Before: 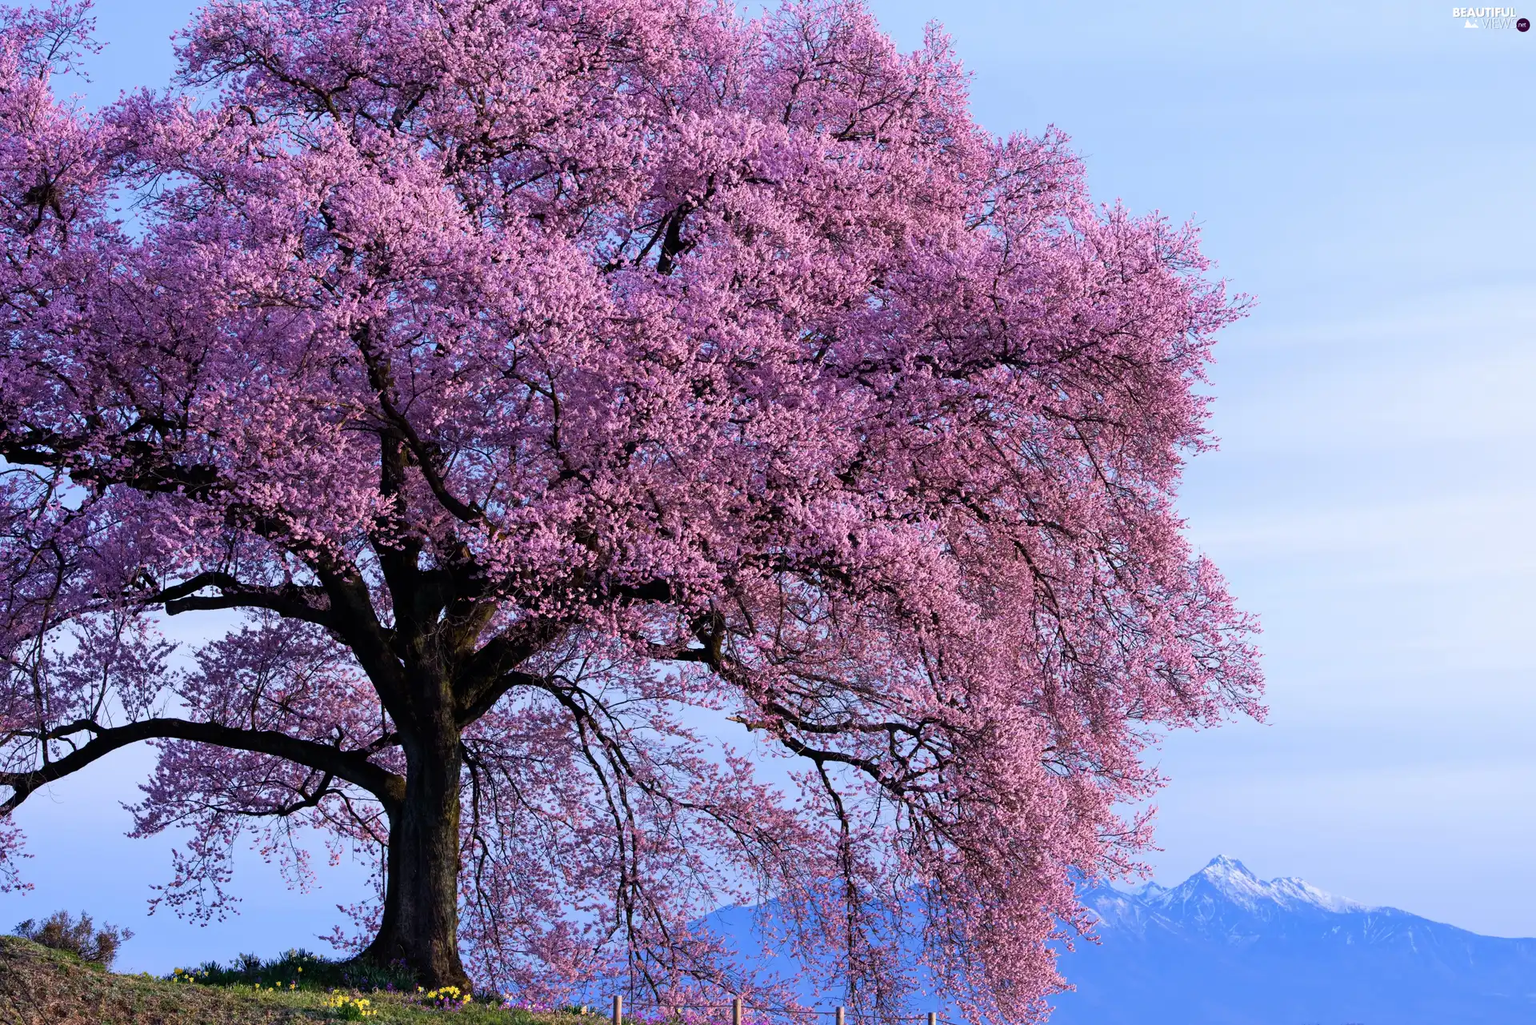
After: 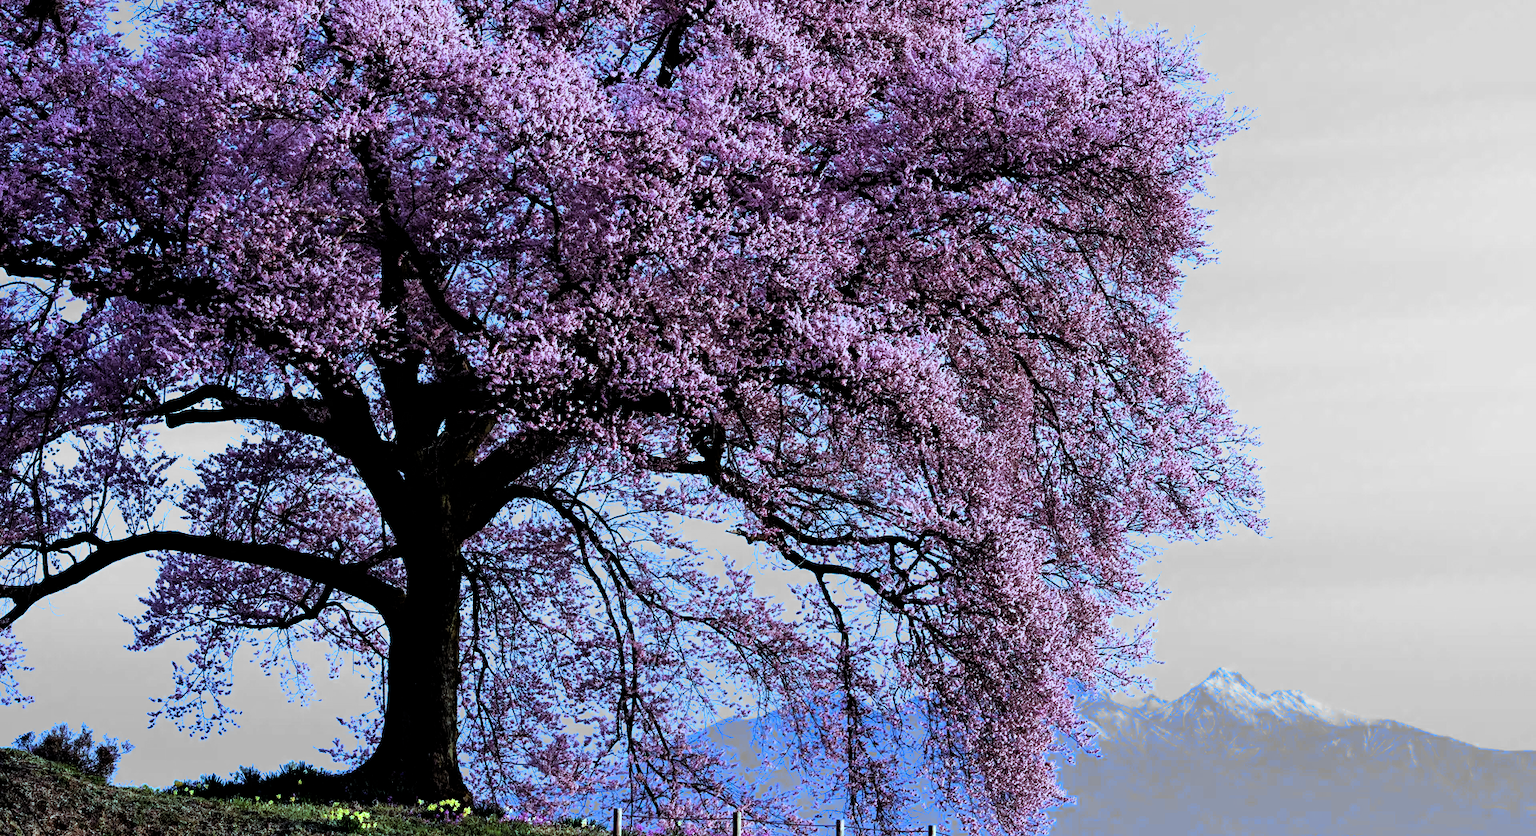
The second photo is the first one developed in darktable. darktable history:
filmic rgb: black relative exposure -8.25 EV, white relative exposure 2.25 EV, hardness 7.06, latitude 85.53%, contrast 1.709, highlights saturation mix -3.78%, shadows ↔ highlights balance -3.09%, add noise in highlights 0, color science v3 (2019), use custom middle-gray values true, contrast in highlights soft
color balance rgb: highlights gain › luminance -33.126%, highlights gain › chroma 5.771%, highlights gain › hue 220.5°, linear chroma grading › global chroma -0.768%, perceptual saturation grading › global saturation 0.011%, contrast 15.099%
crop and rotate: top 18.341%
